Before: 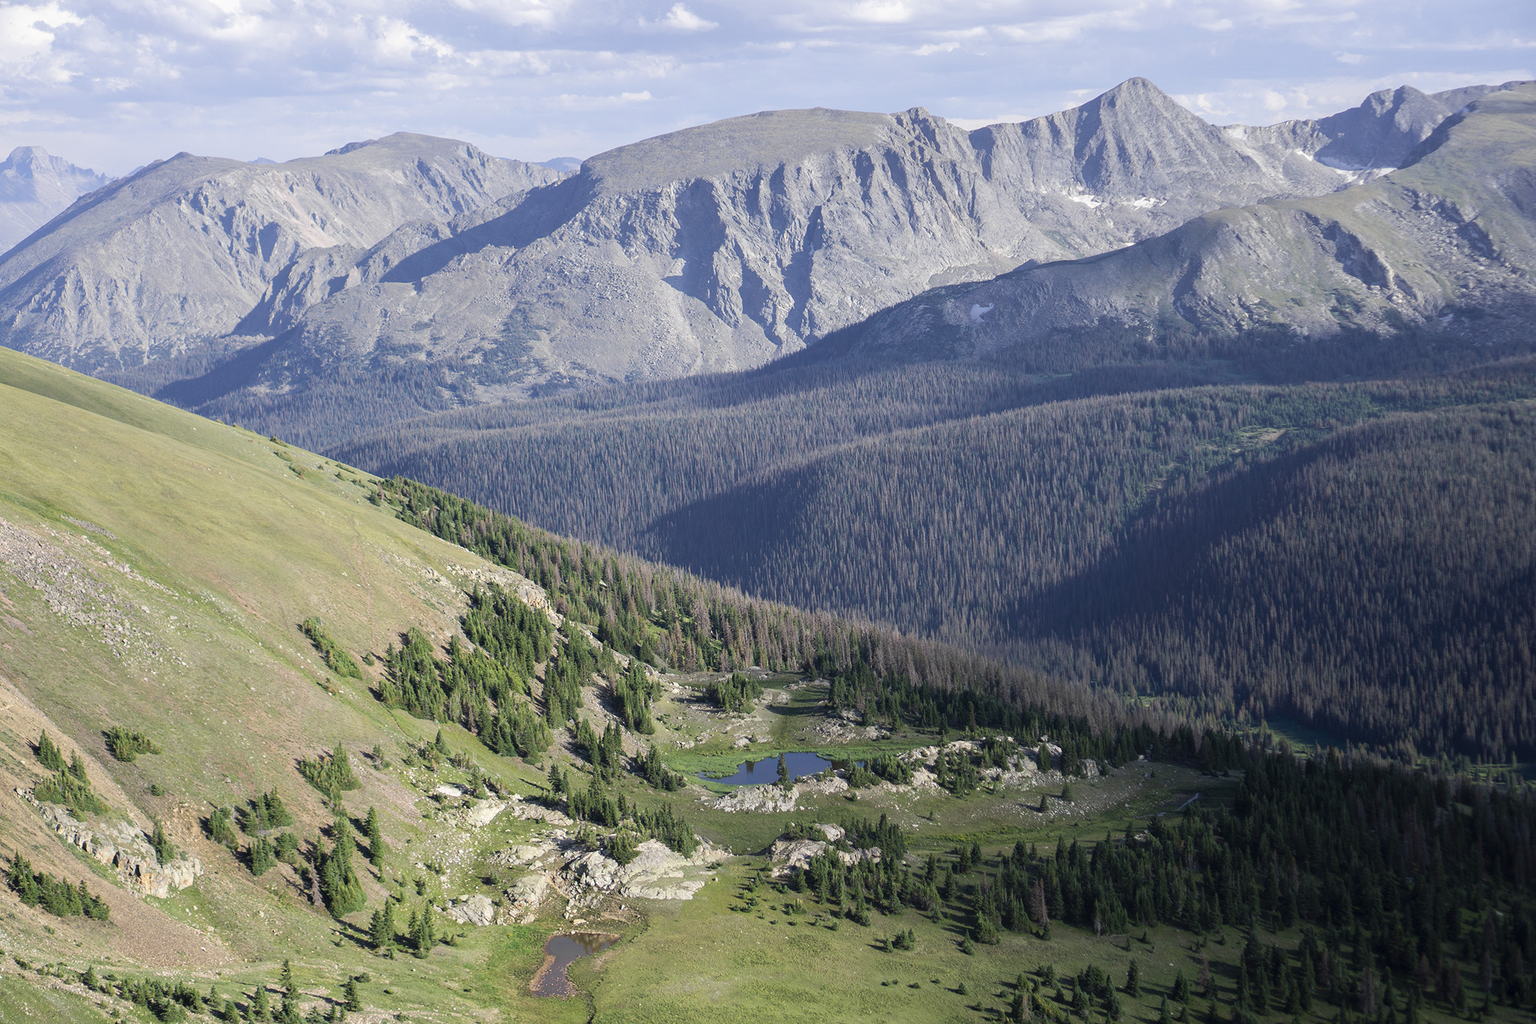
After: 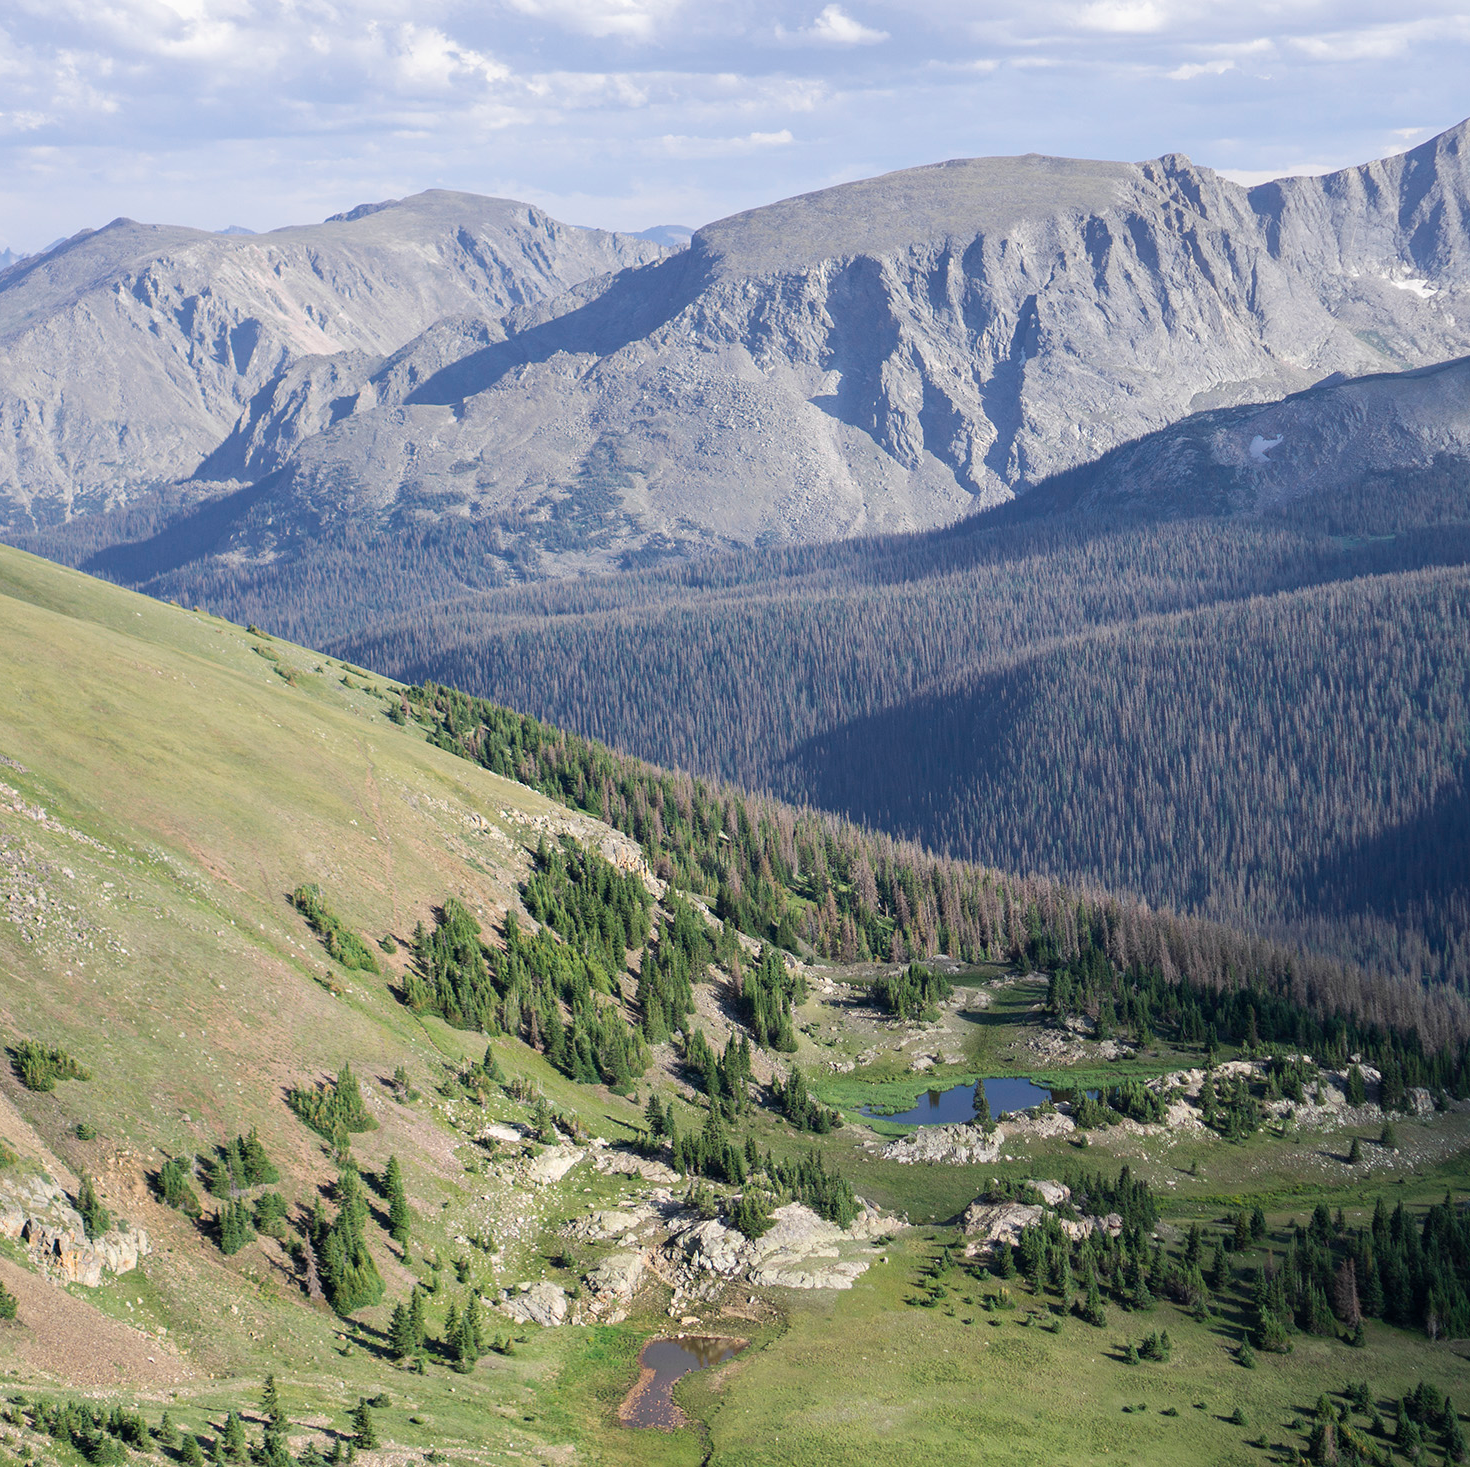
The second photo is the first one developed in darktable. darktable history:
crop and rotate: left 6.408%, right 26.759%
